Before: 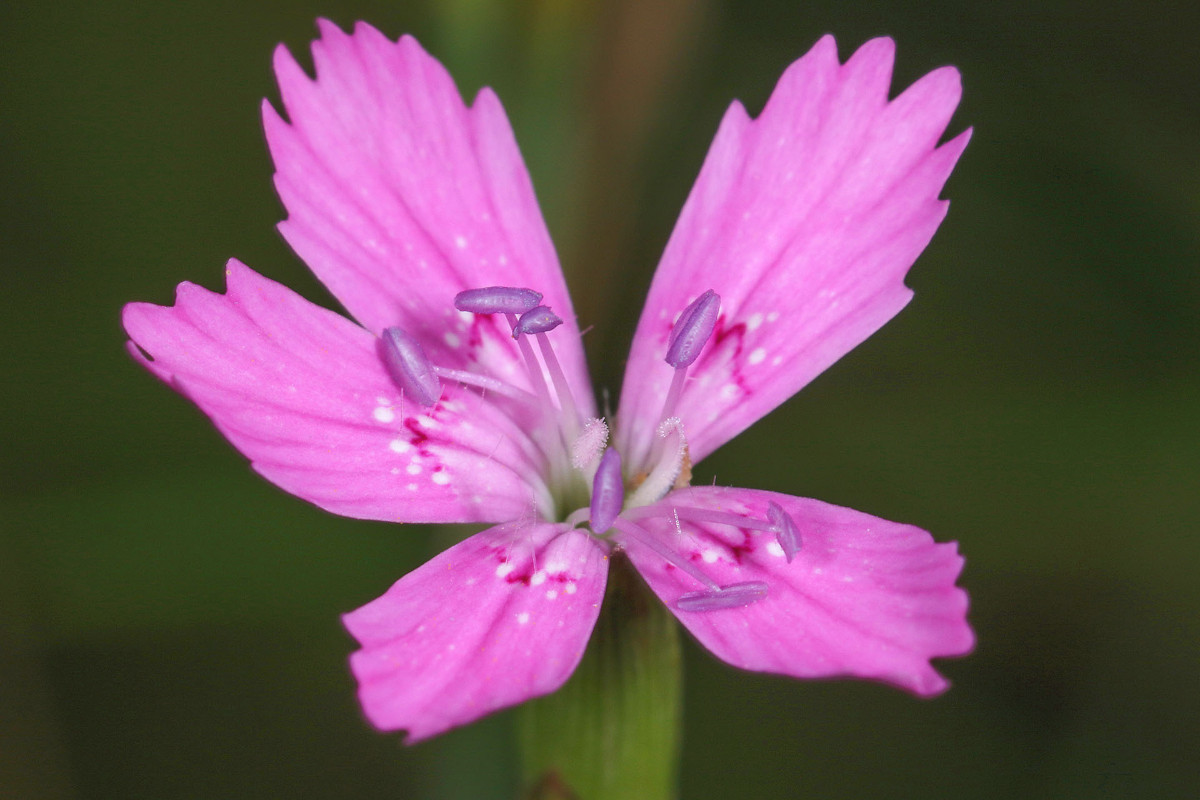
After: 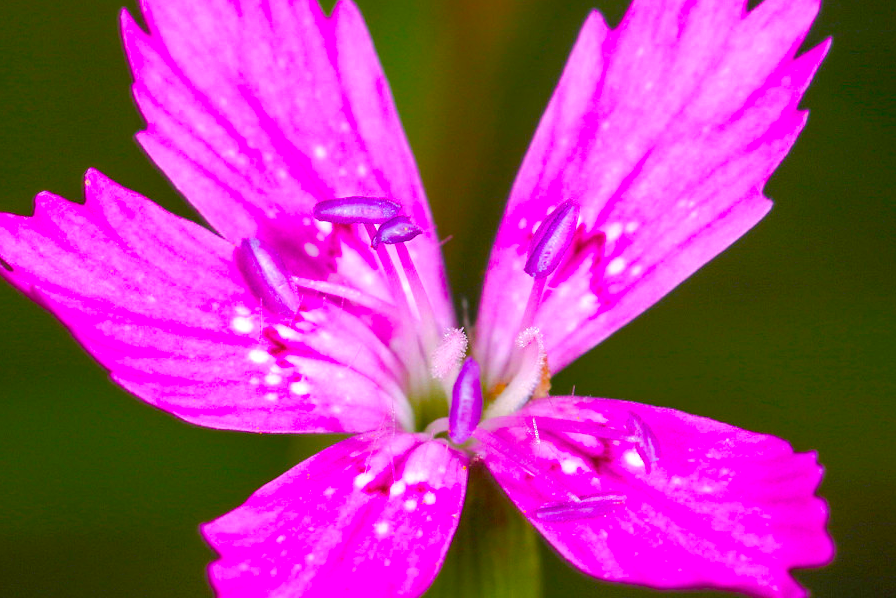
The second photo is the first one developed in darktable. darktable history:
color balance rgb: linear chroma grading › shadows 10%, linear chroma grading › highlights 10%, linear chroma grading › global chroma 15%, linear chroma grading › mid-tones 15%, perceptual saturation grading › global saturation 40%, perceptual saturation grading › highlights -25%, perceptual saturation grading › mid-tones 35%, perceptual saturation grading › shadows 35%, perceptual brilliance grading › global brilliance 11.29%, global vibrance 11.29%
crop and rotate: left 11.831%, top 11.346%, right 13.429%, bottom 13.899%
